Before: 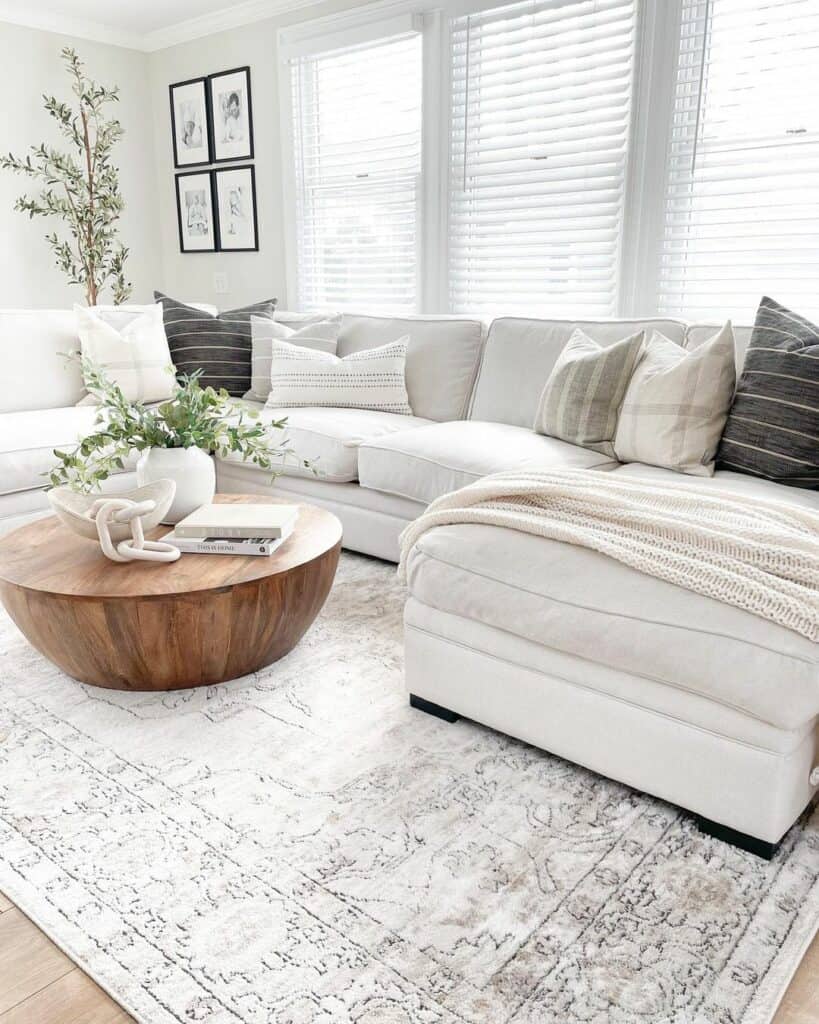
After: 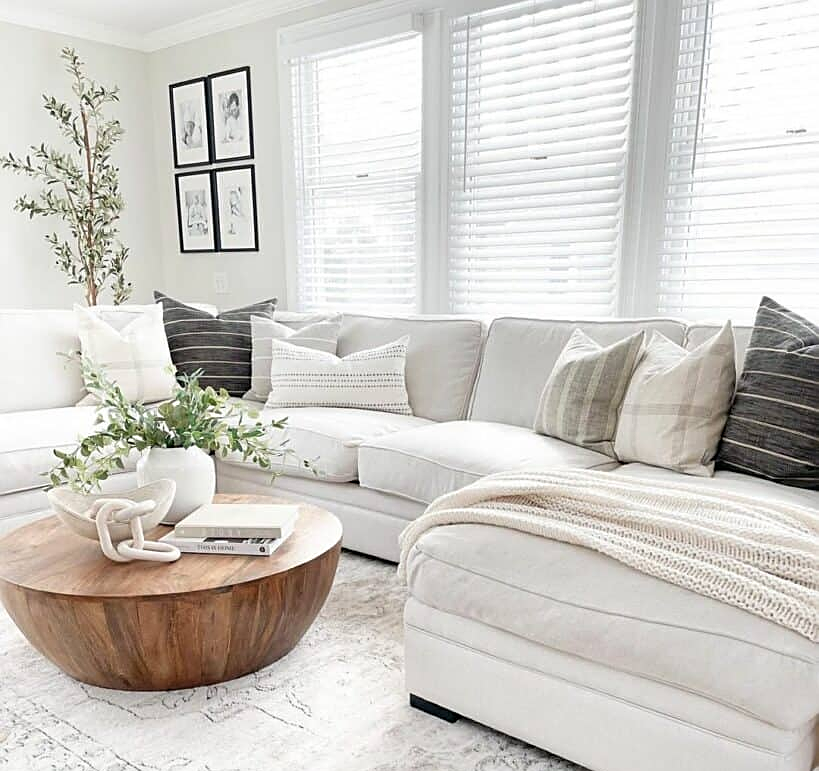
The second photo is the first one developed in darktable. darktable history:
exposure: compensate highlight preservation false
crop: bottom 24.629%
sharpen: on, module defaults
